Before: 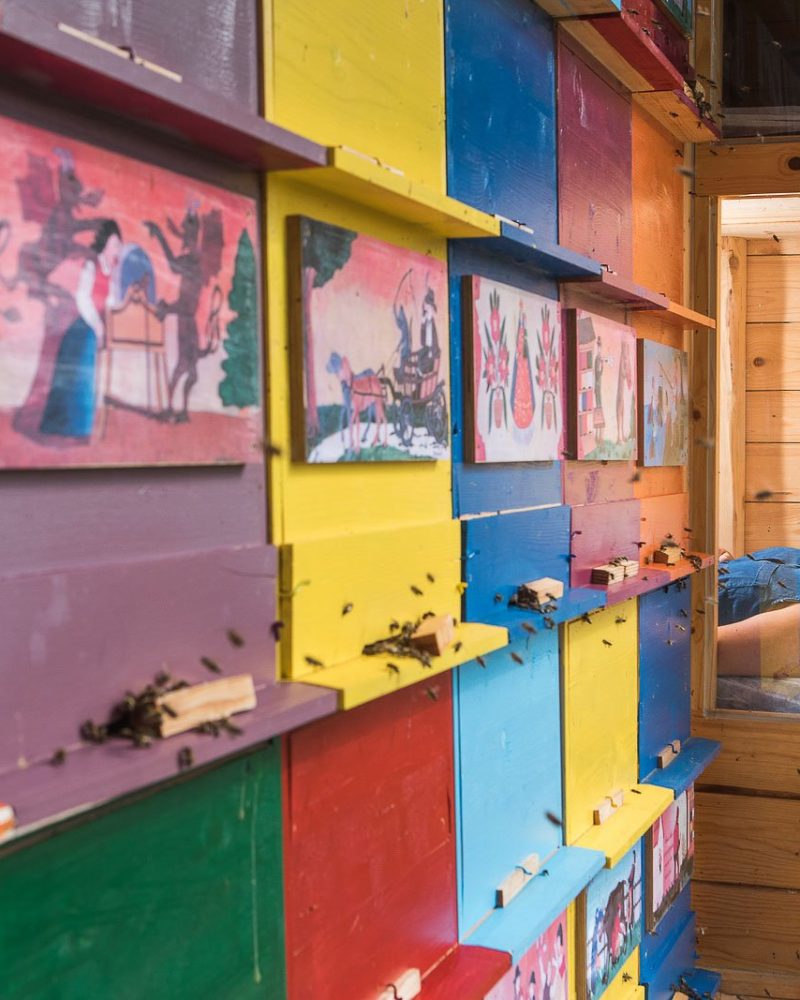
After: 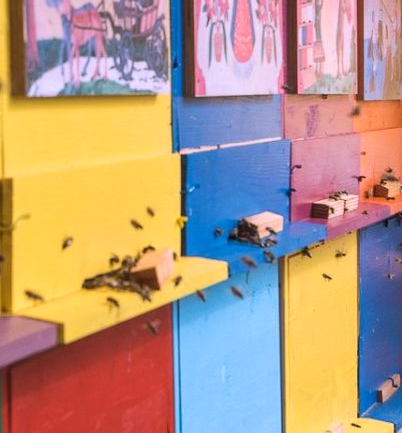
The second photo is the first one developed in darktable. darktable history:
white balance: red 1.066, blue 1.119
crop: left 35.03%, top 36.625%, right 14.663%, bottom 20.057%
